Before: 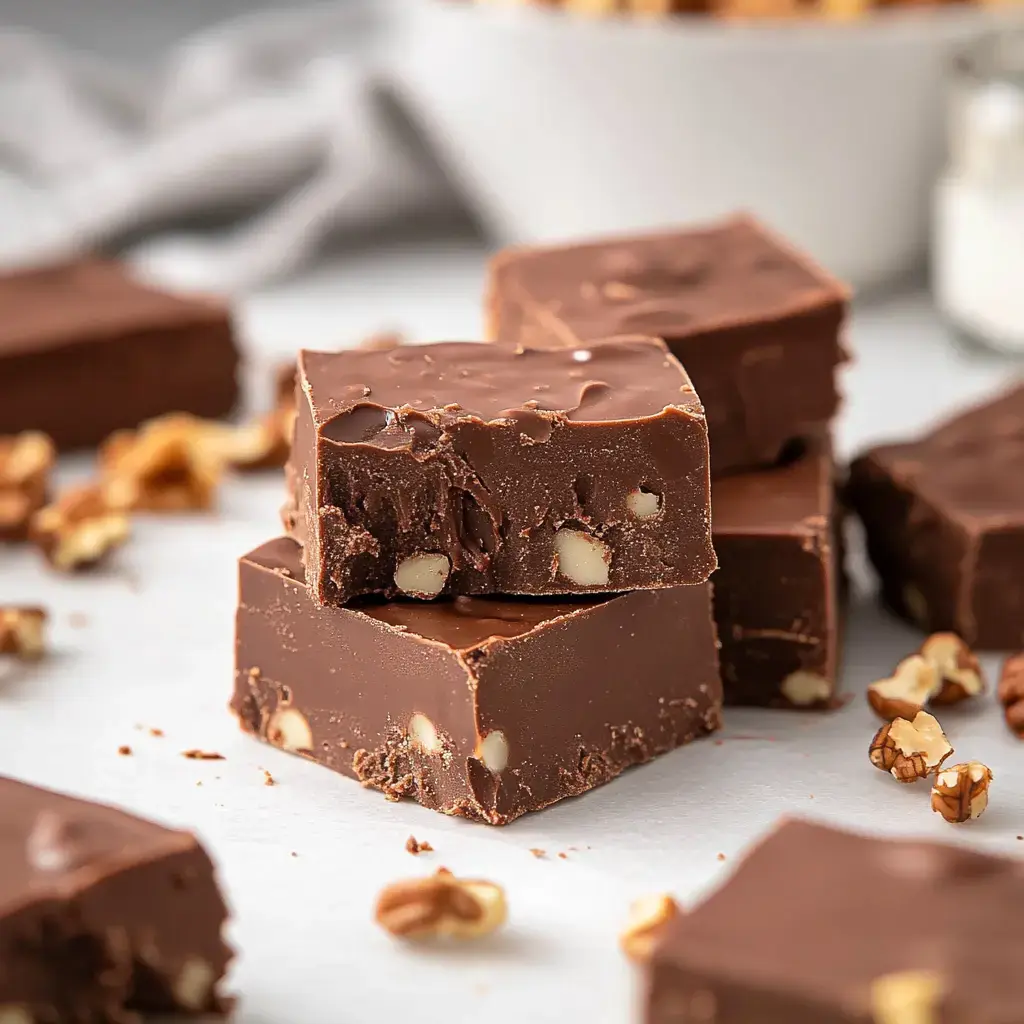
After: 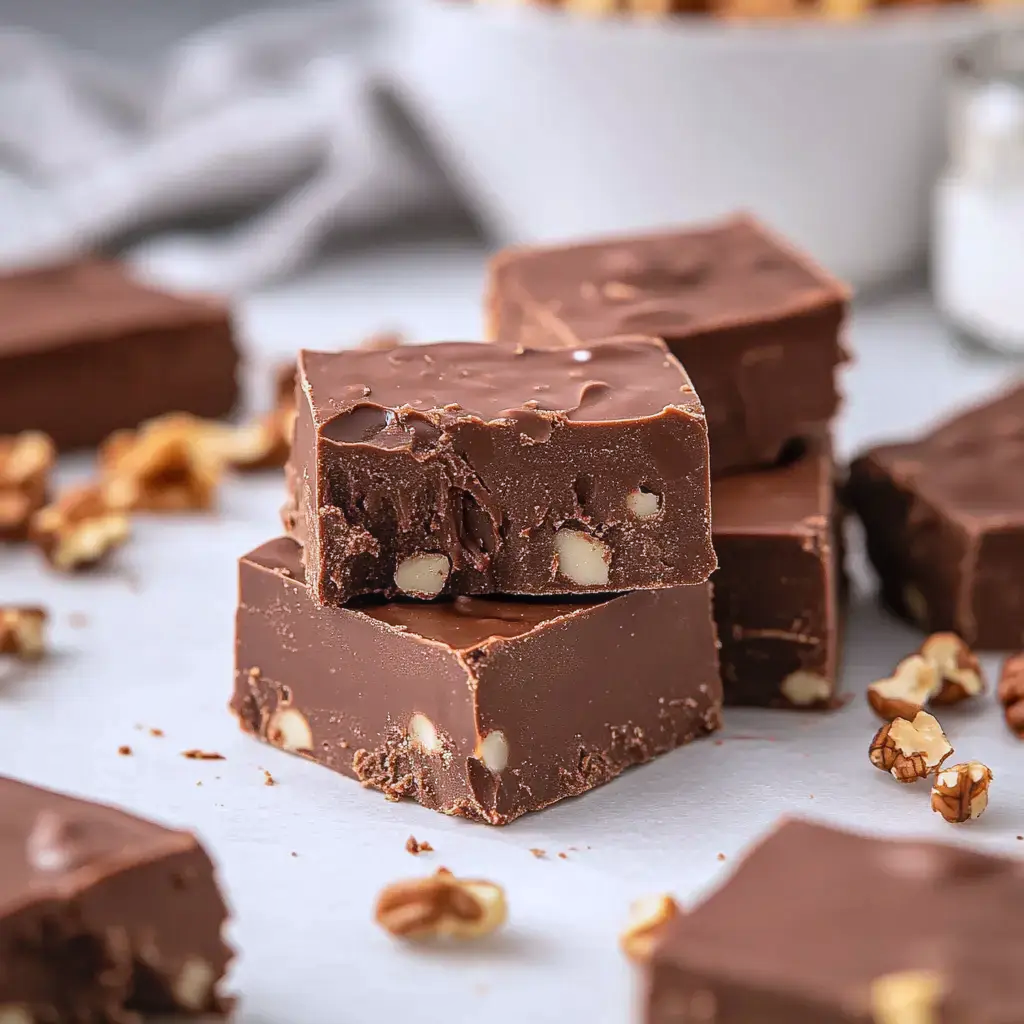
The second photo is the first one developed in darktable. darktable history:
contrast brightness saturation: contrast -0.118
color calibration: gray › normalize channels true, illuminant as shot in camera, x 0.358, y 0.373, temperature 4628.91 K, gamut compression 0.004
local contrast: detail 130%
